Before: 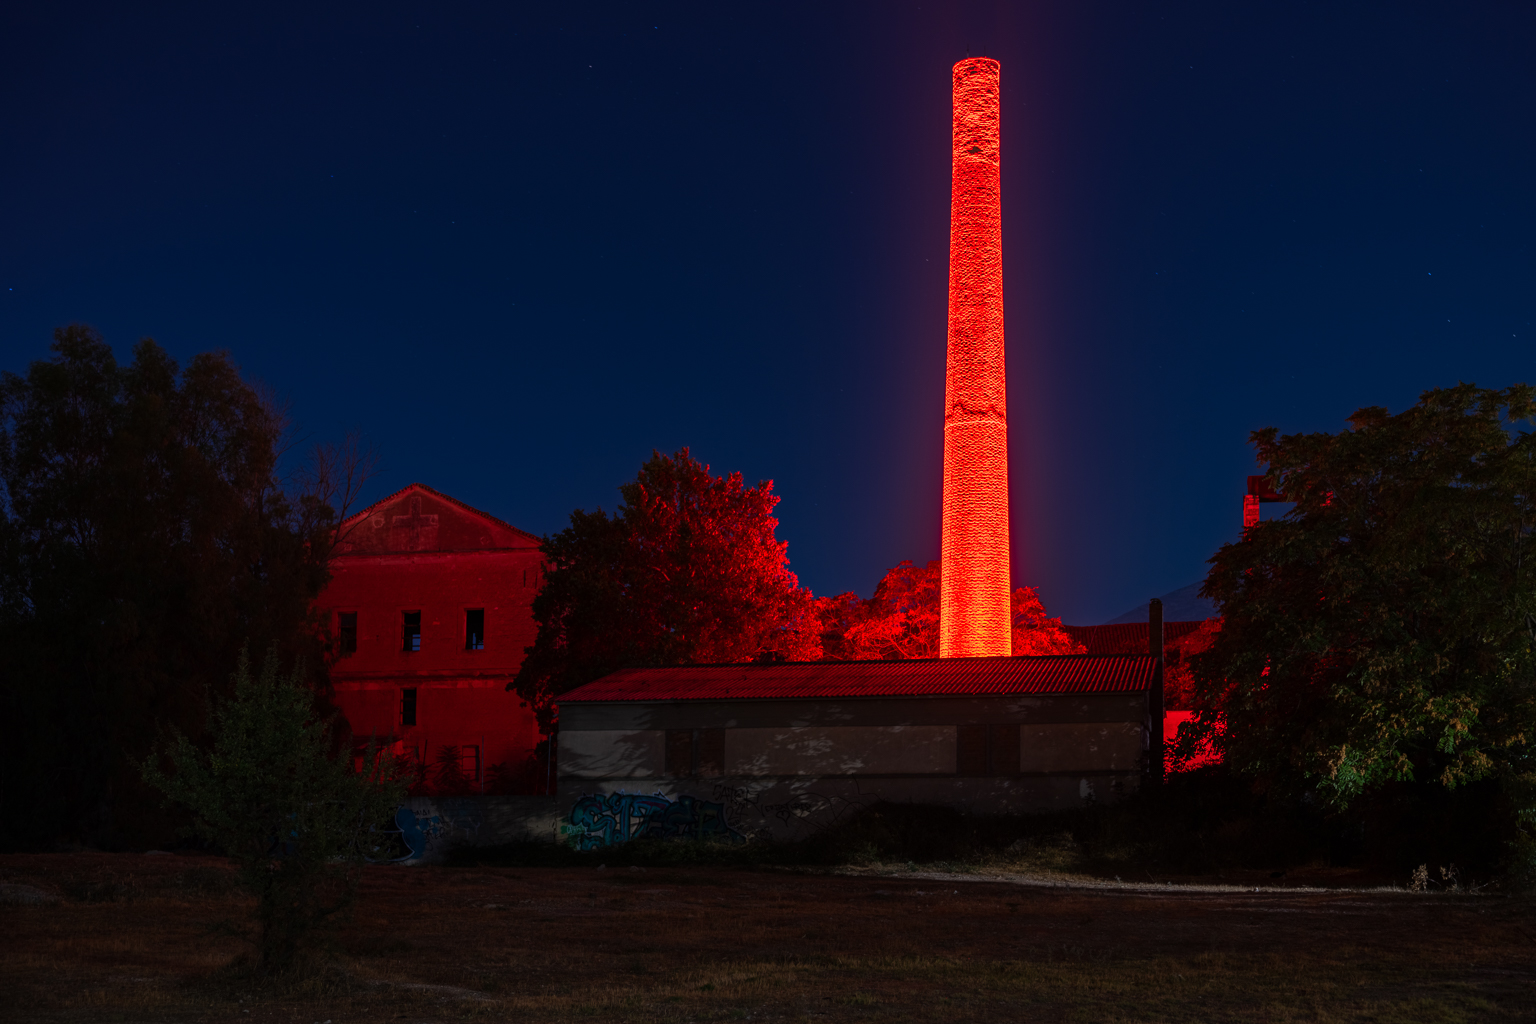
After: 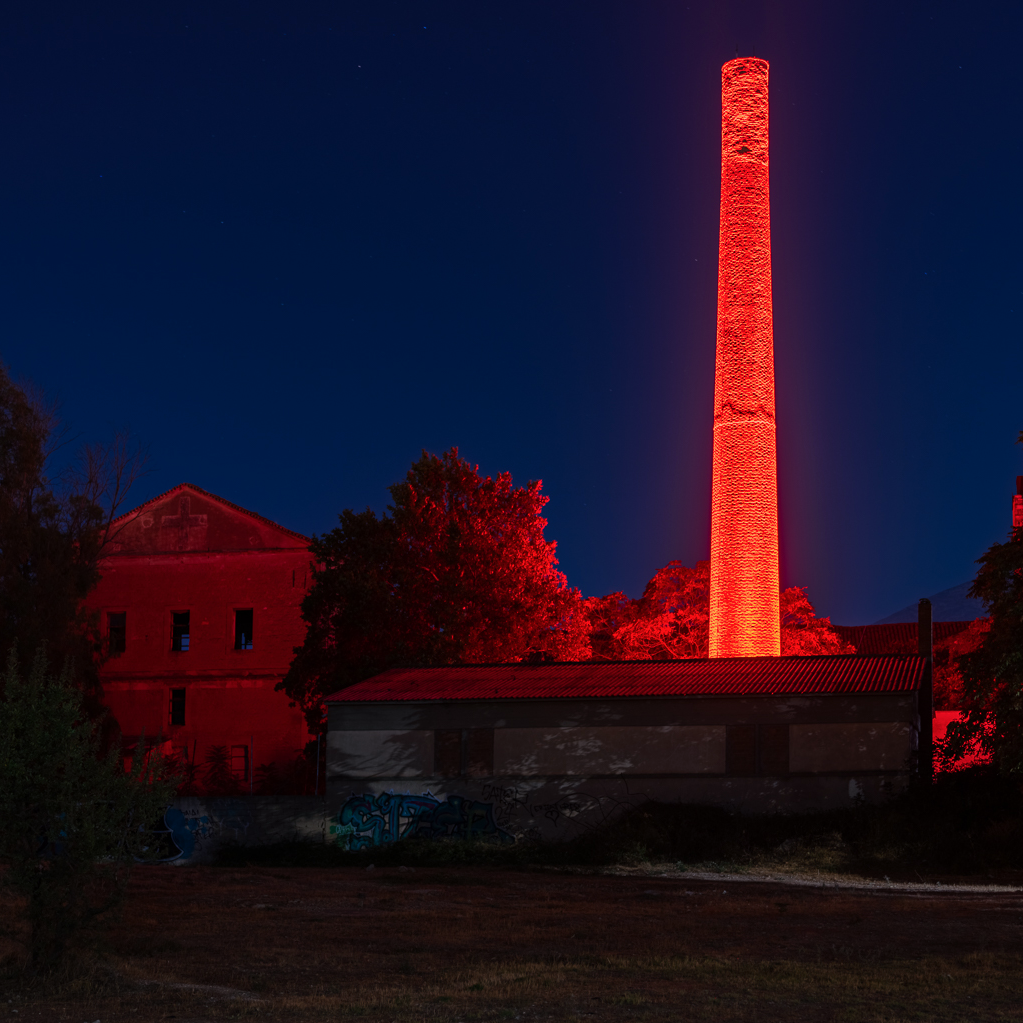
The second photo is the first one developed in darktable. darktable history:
crop and rotate: left 15.055%, right 18.278%
color calibration: illuminant as shot in camera, x 0.358, y 0.373, temperature 4628.91 K
